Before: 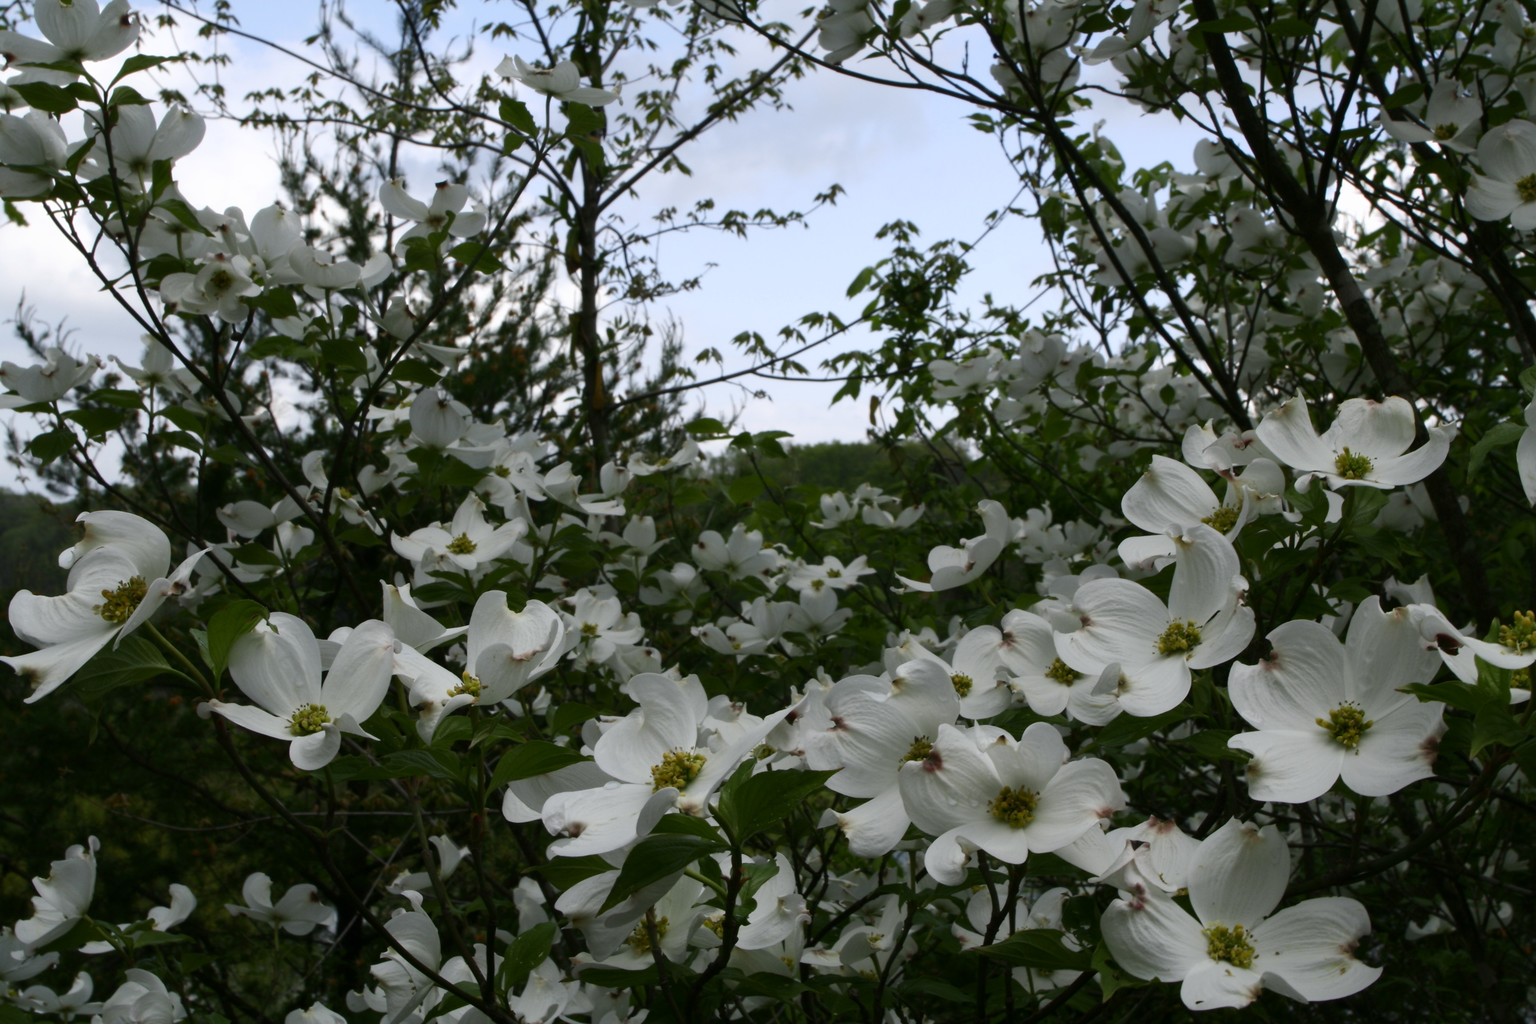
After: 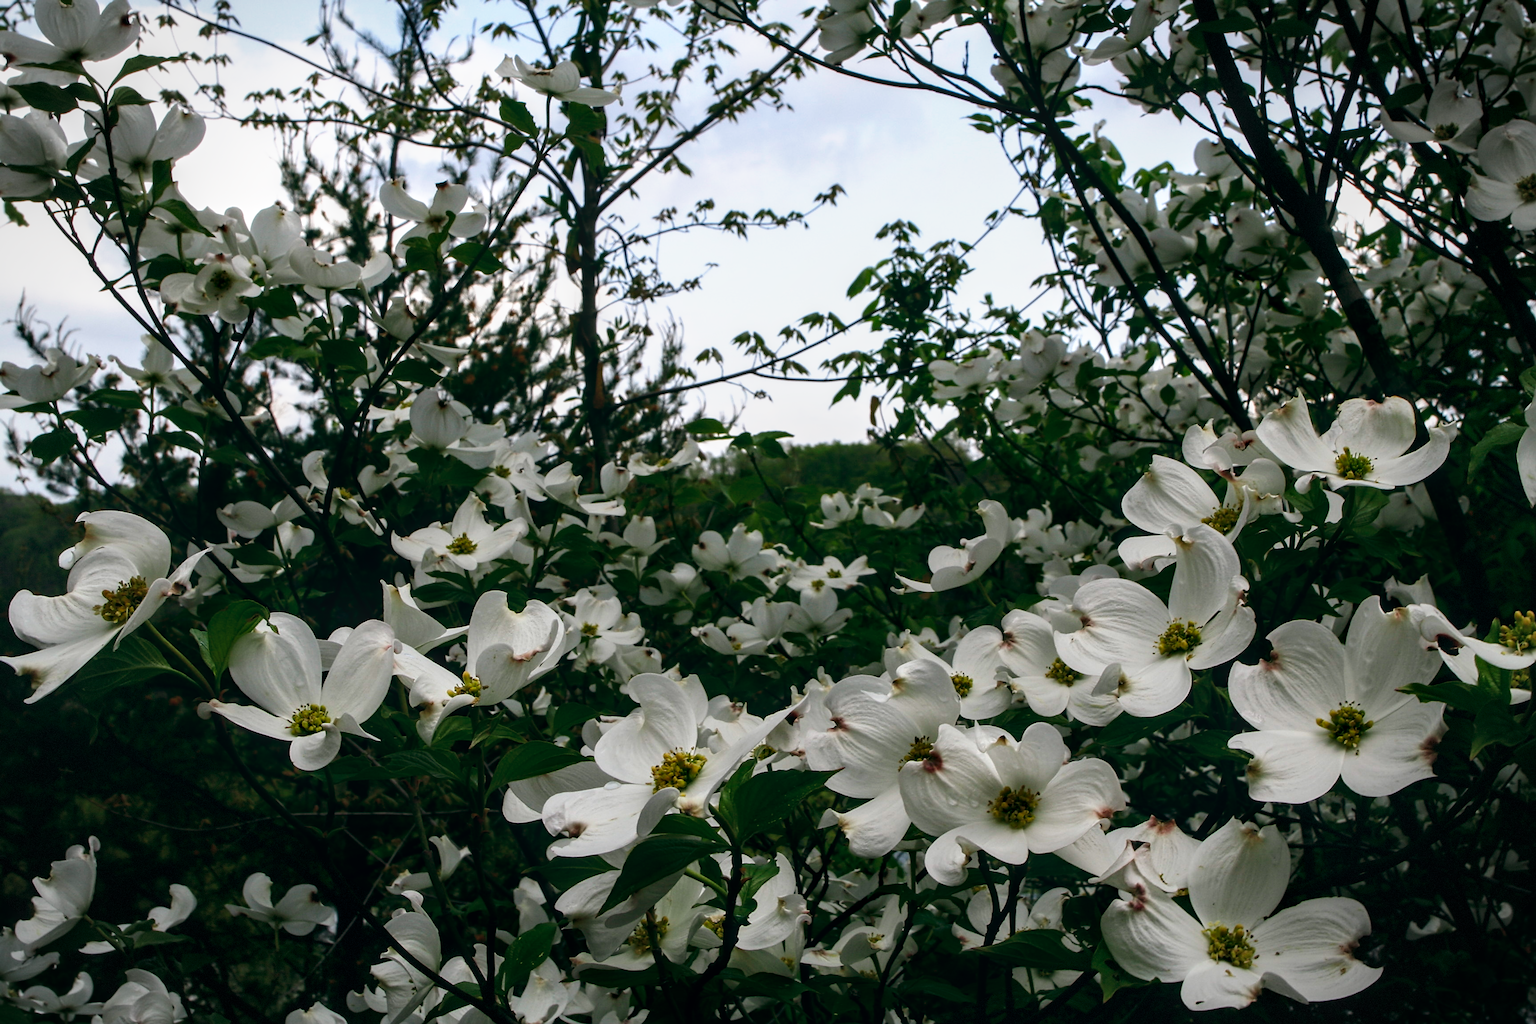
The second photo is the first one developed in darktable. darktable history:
tone curve: curves: ch0 [(0, 0) (0.003, 0.002) (0.011, 0.009) (0.025, 0.02) (0.044, 0.036) (0.069, 0.057) (0.1, 0.081) (0.136, 0.115) (0.177, 0.153) (0.224, 0.202) (0.277, 0.264) (0.335, 0.333) (0.399, 0.409) (0.468, 0.491) (0.543, 0.58) (0.623, 0.675) (0.709, 0.777) (0.801, 0.88) (0.898, 0.98) (1, 1)], preserve colors none
local contrast: on, module defaults
sharpen: amount 0.6
vignetting: fall-off start 91%, fall-off radius 39.39%, brightness -0.182, saturation -0.3, width/height ratio 1.219, shape 1.3, dithering 8-bit output, unbound false
color balance: lift [1, 0.998, 1.001, 1.002], gamma [1, 1.02, 1, 0.98], gain [1, 1.02, 1.003, 0.98]
